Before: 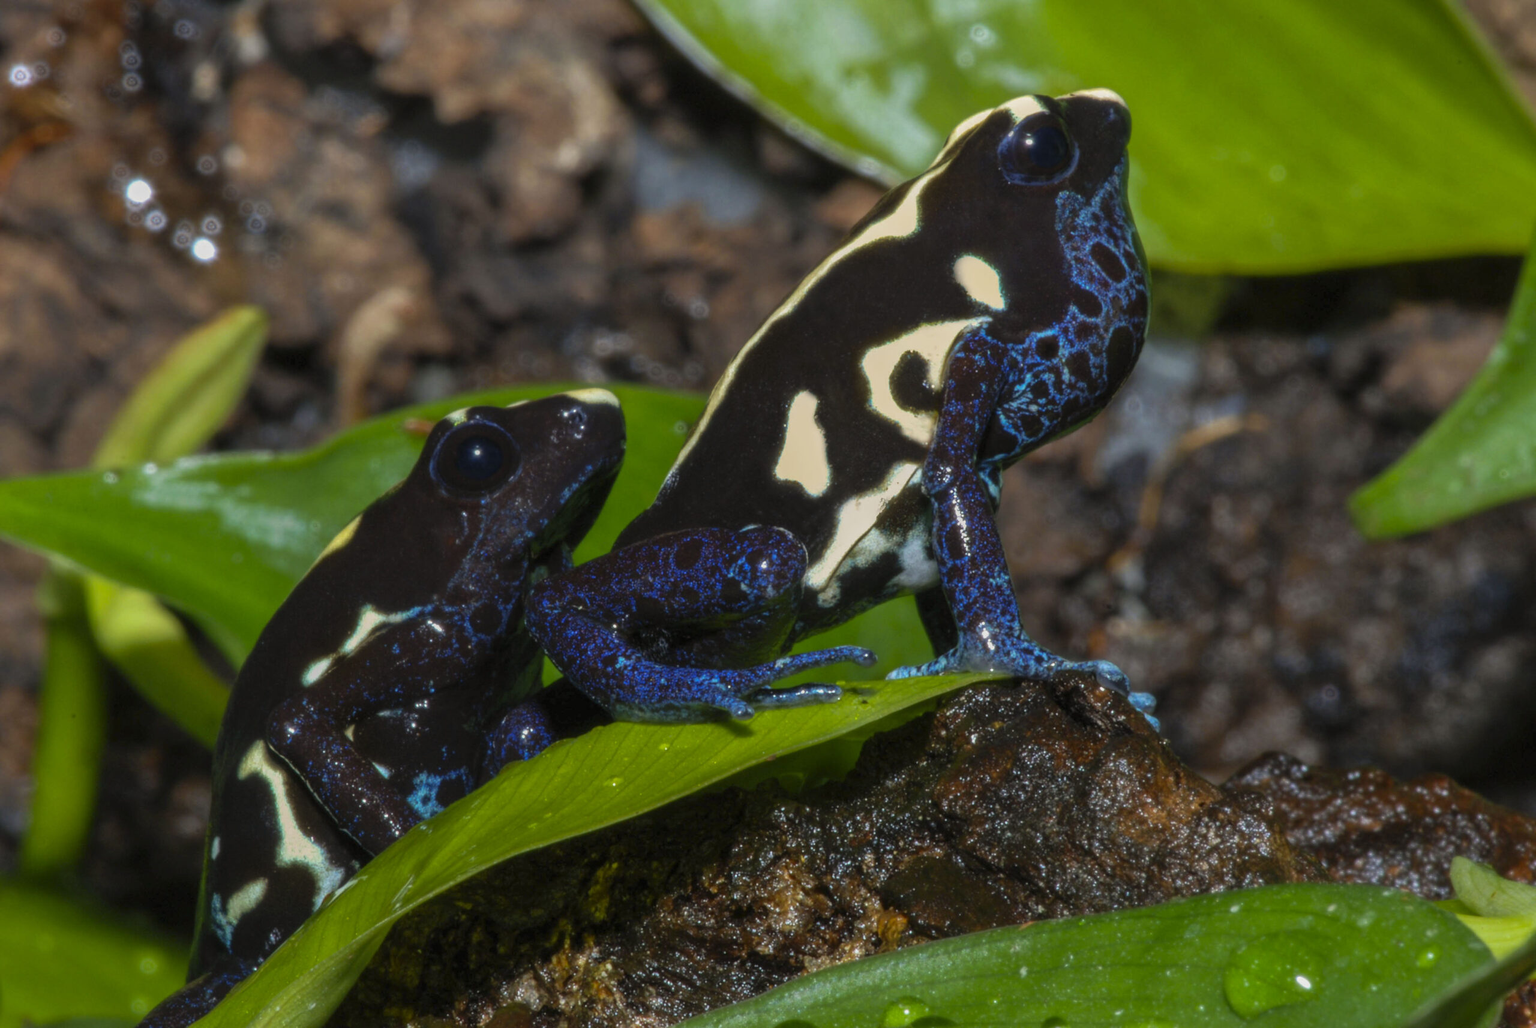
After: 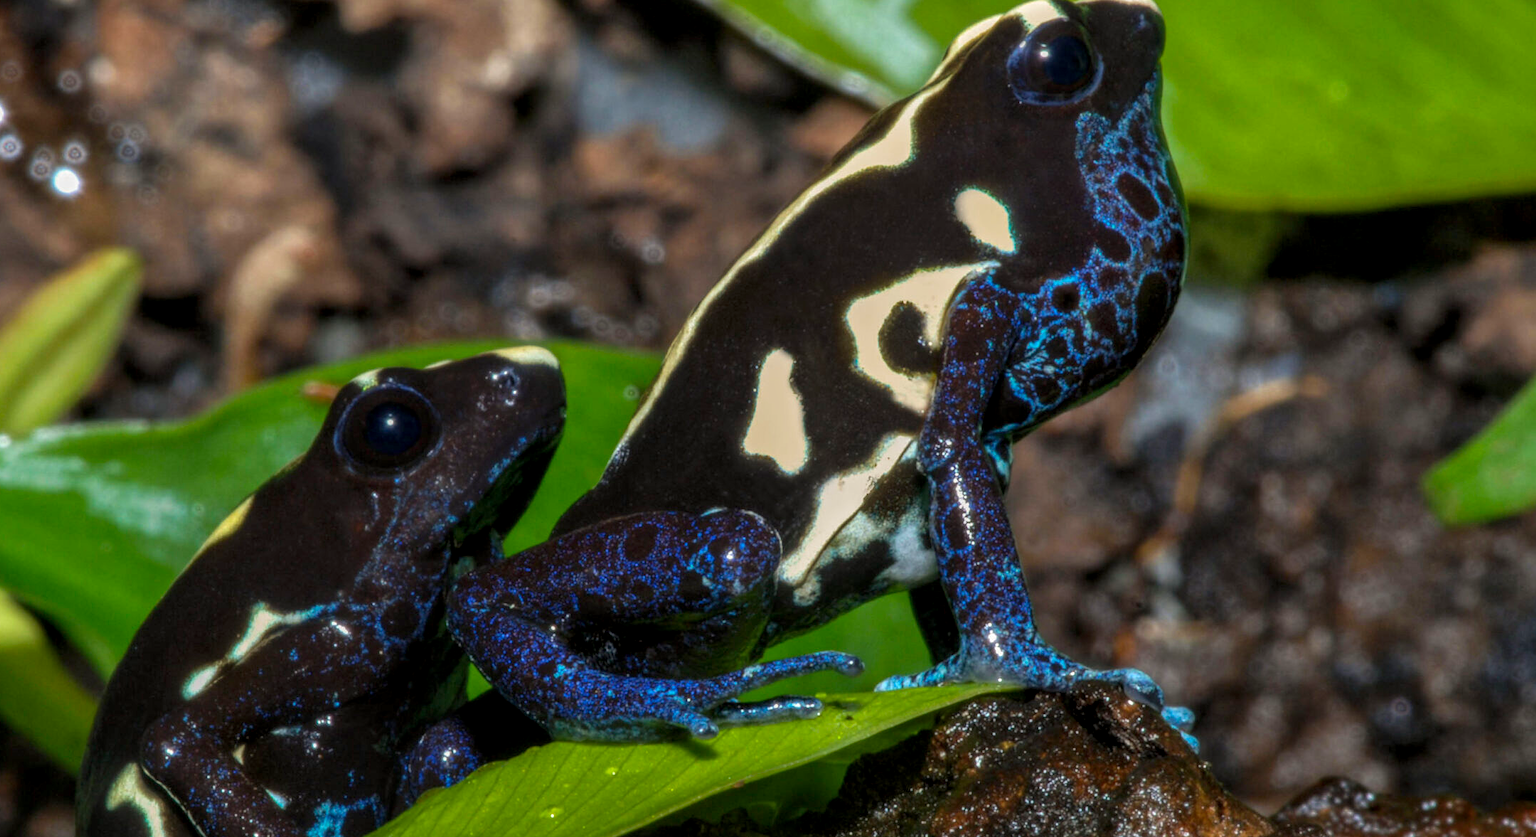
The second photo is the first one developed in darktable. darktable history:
local contrast: detail 130%
crop and rotate: left 9.682%, top 9.396%, right 5.936%, bottom 21.861%
exposure: exposure 0.164 EV, compensate highlight preservation false
